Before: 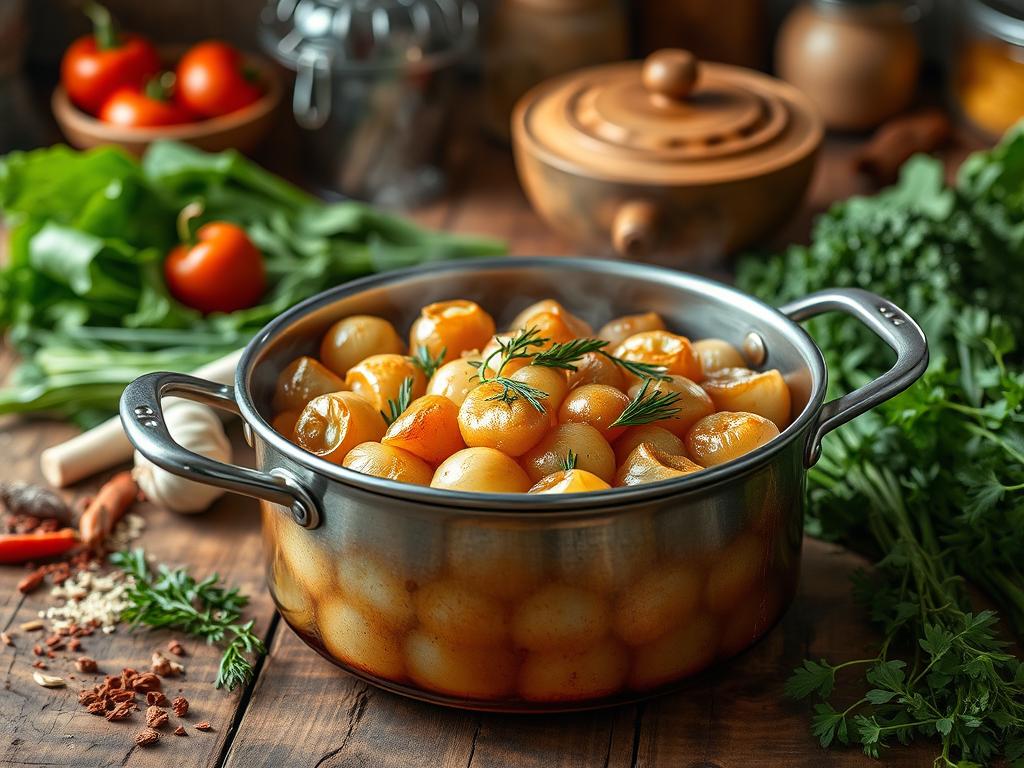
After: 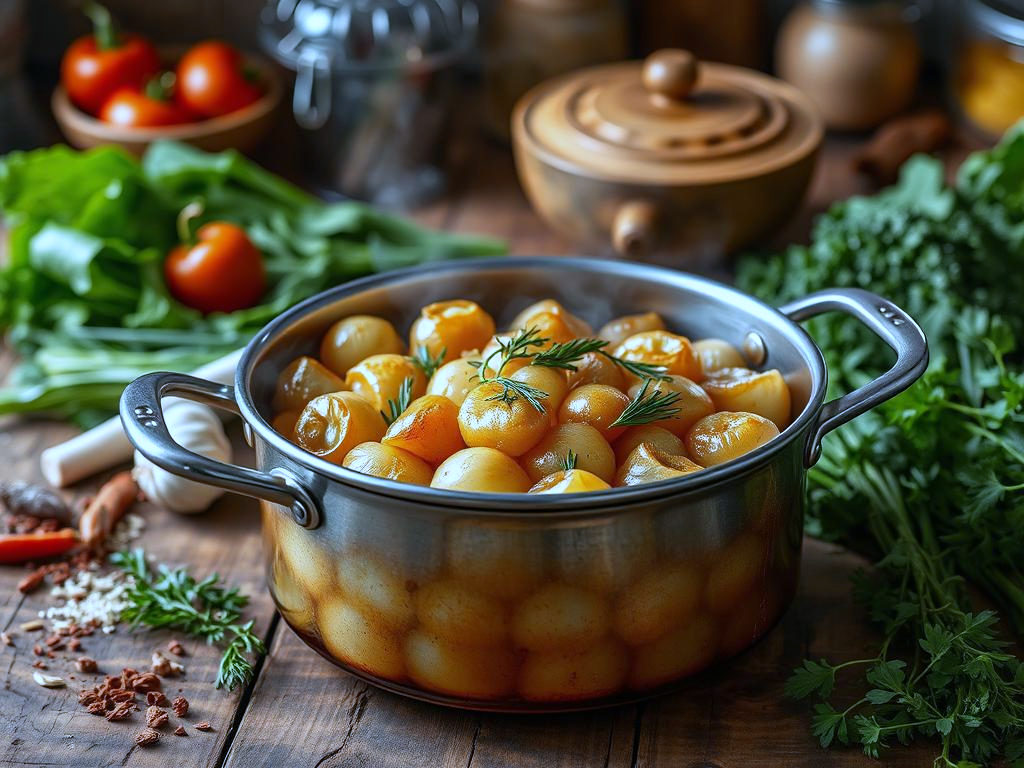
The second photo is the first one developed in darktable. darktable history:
white balance: red 0.871, blue 1.249
